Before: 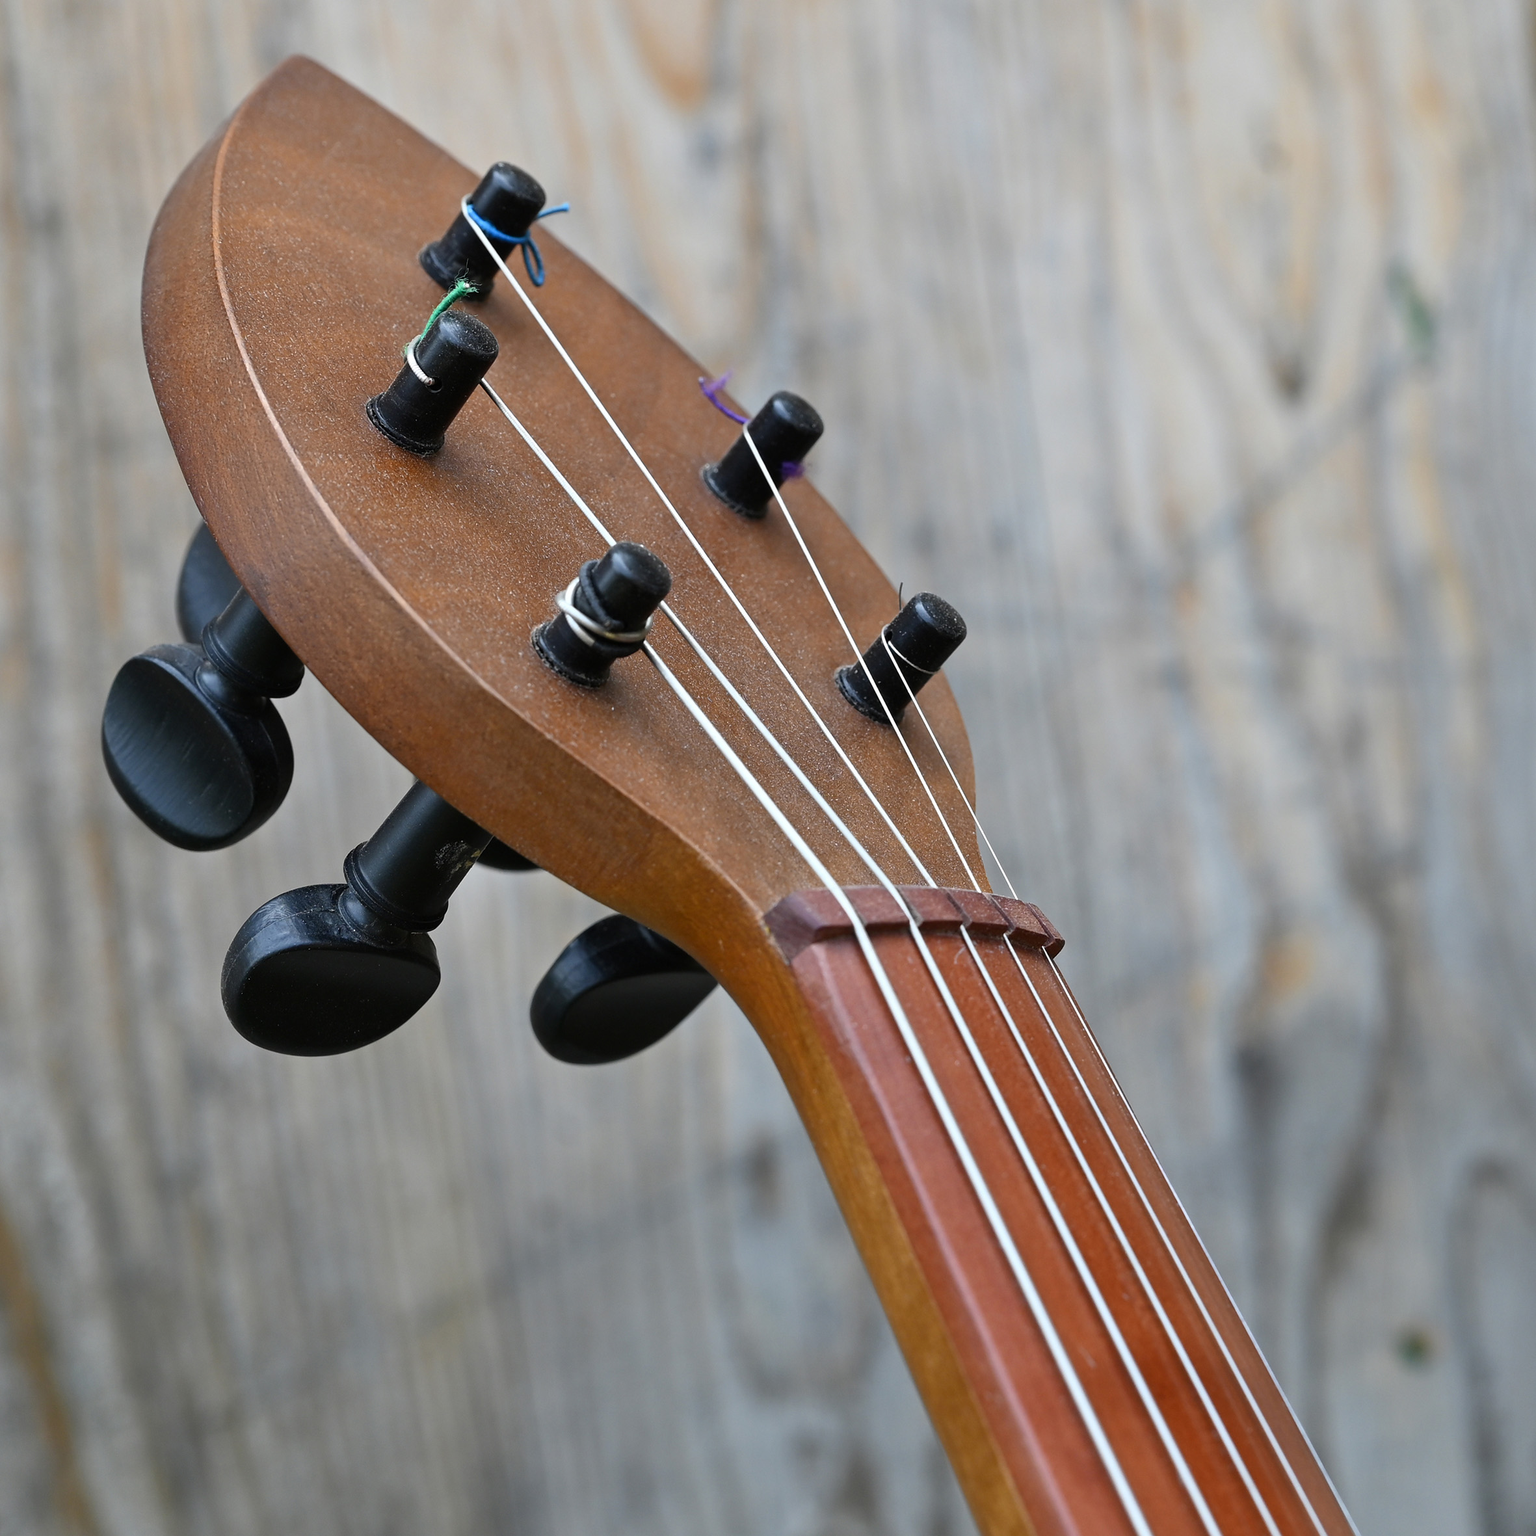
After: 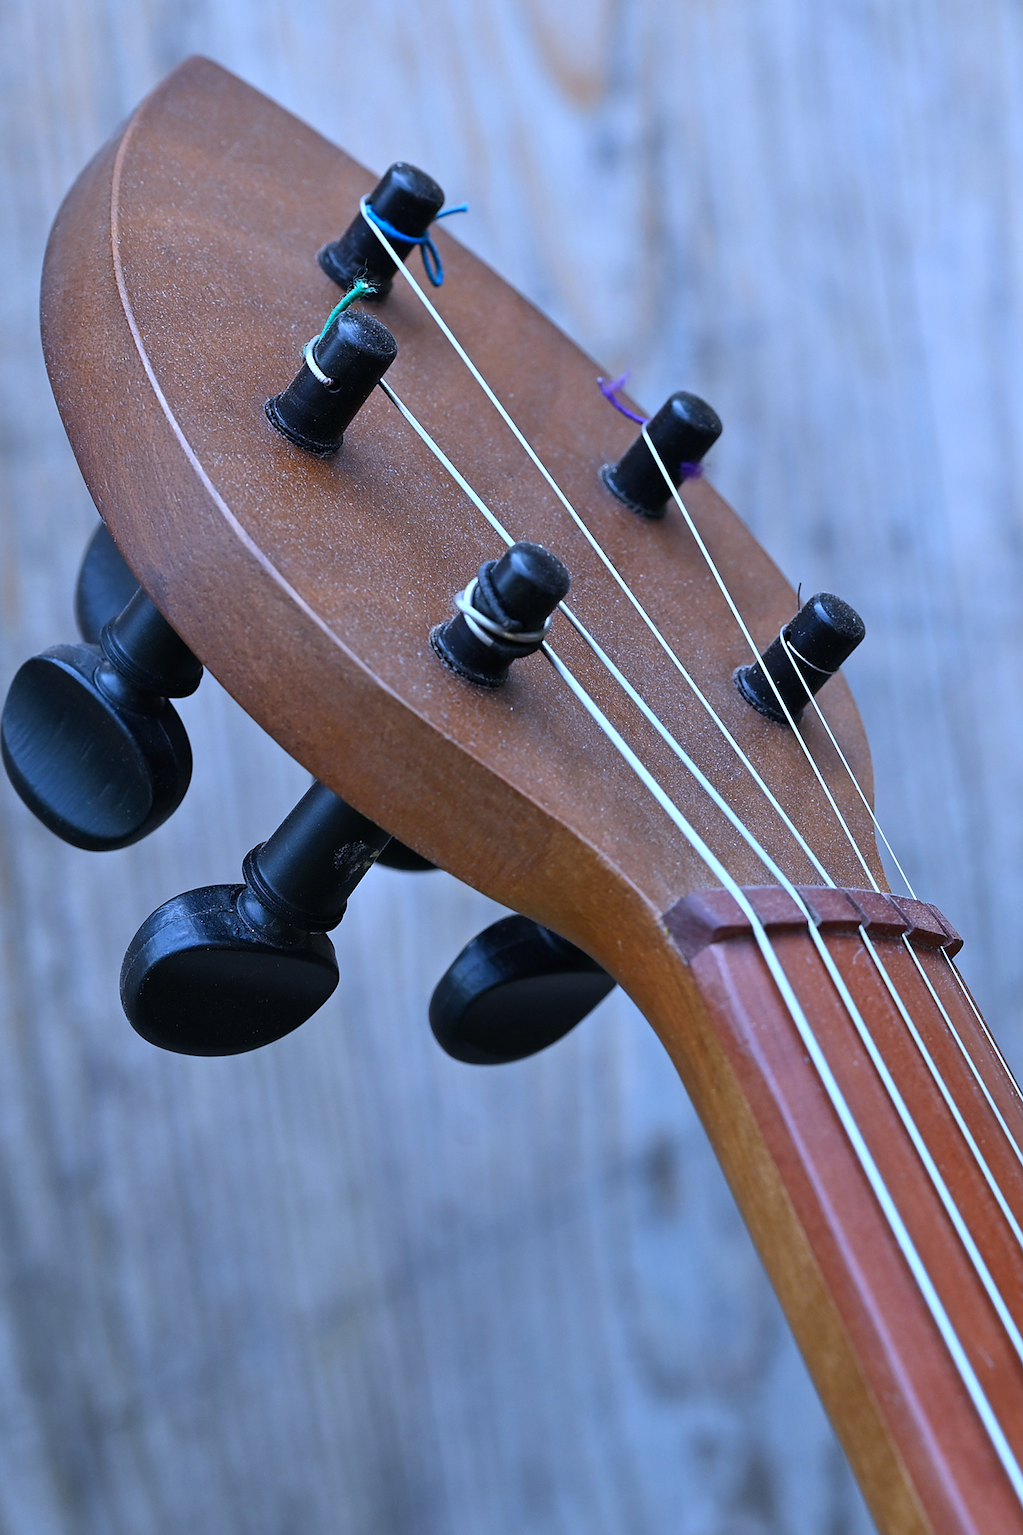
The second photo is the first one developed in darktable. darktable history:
color calibration: illuminant as shot in camera, adaptation linear Bradford (ICC v4), x 0.406, y 0.405, temperature 3570.35 K, saturation algorithm version 1 (2020)
sharpen: amount 0.2
crop and rotate: left 6.617%, right 26.717%
